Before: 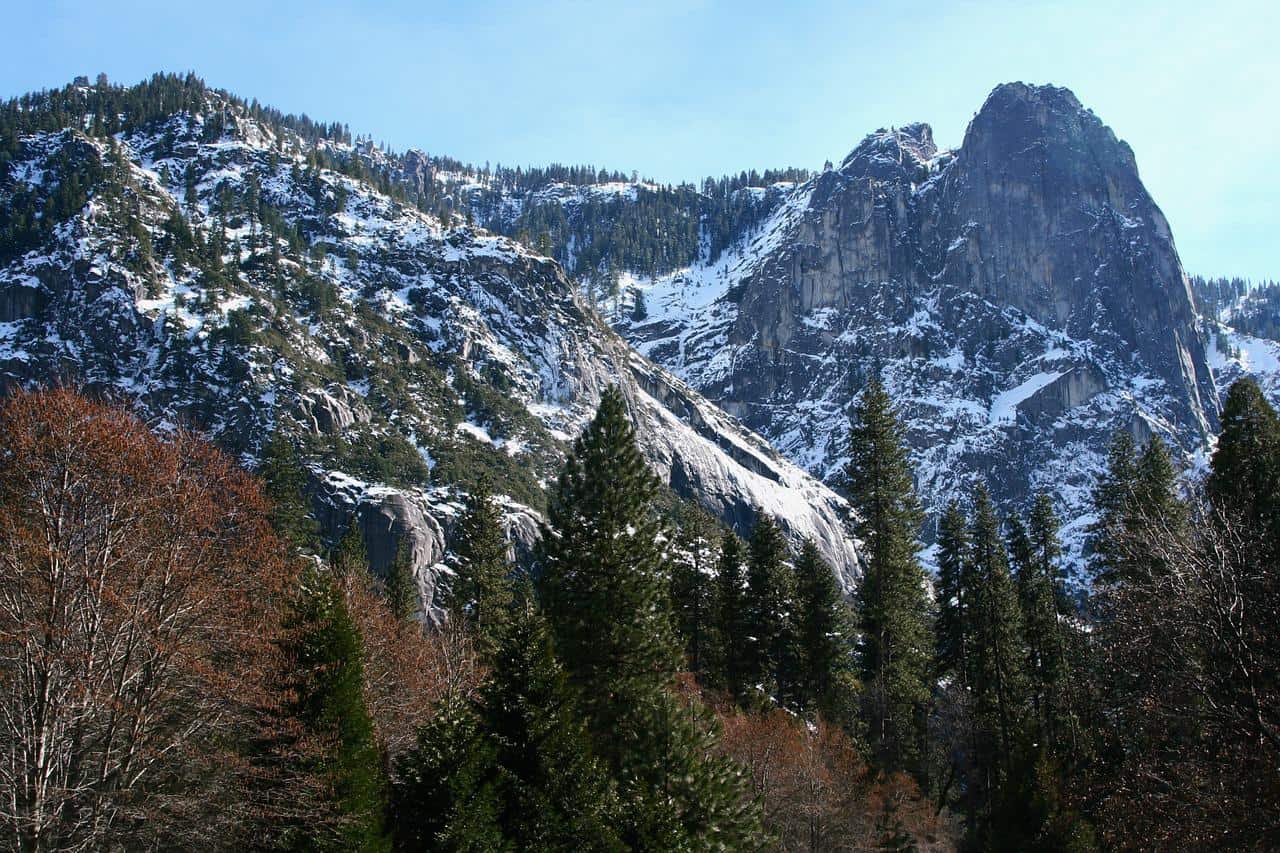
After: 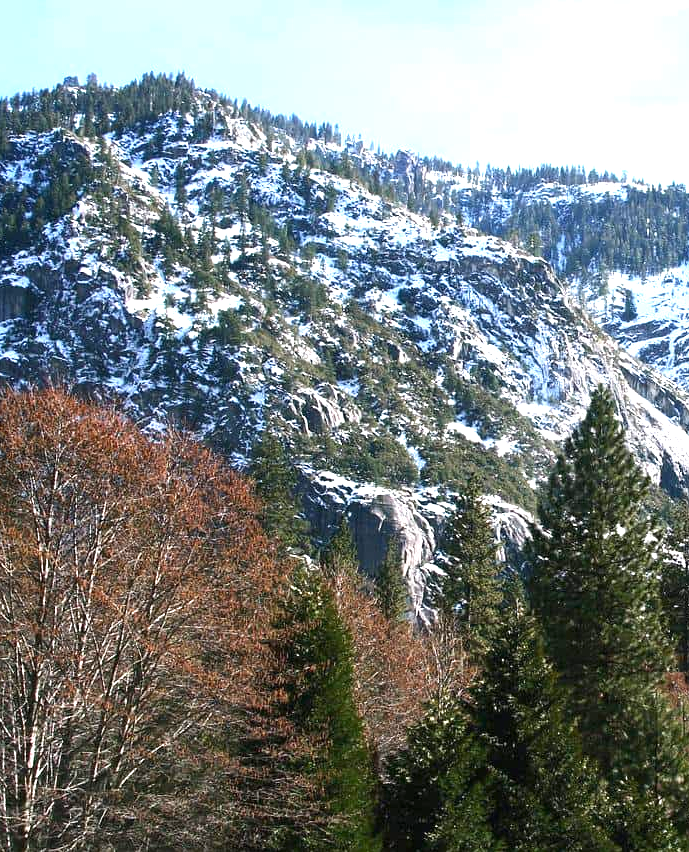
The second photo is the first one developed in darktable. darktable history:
crop: left 0.848%, right 45.312%, bottom 0.087%
exposure: black level correction 0, exposure 1.2 EV, compensate exposure bias true, compensate highlight preservation false
